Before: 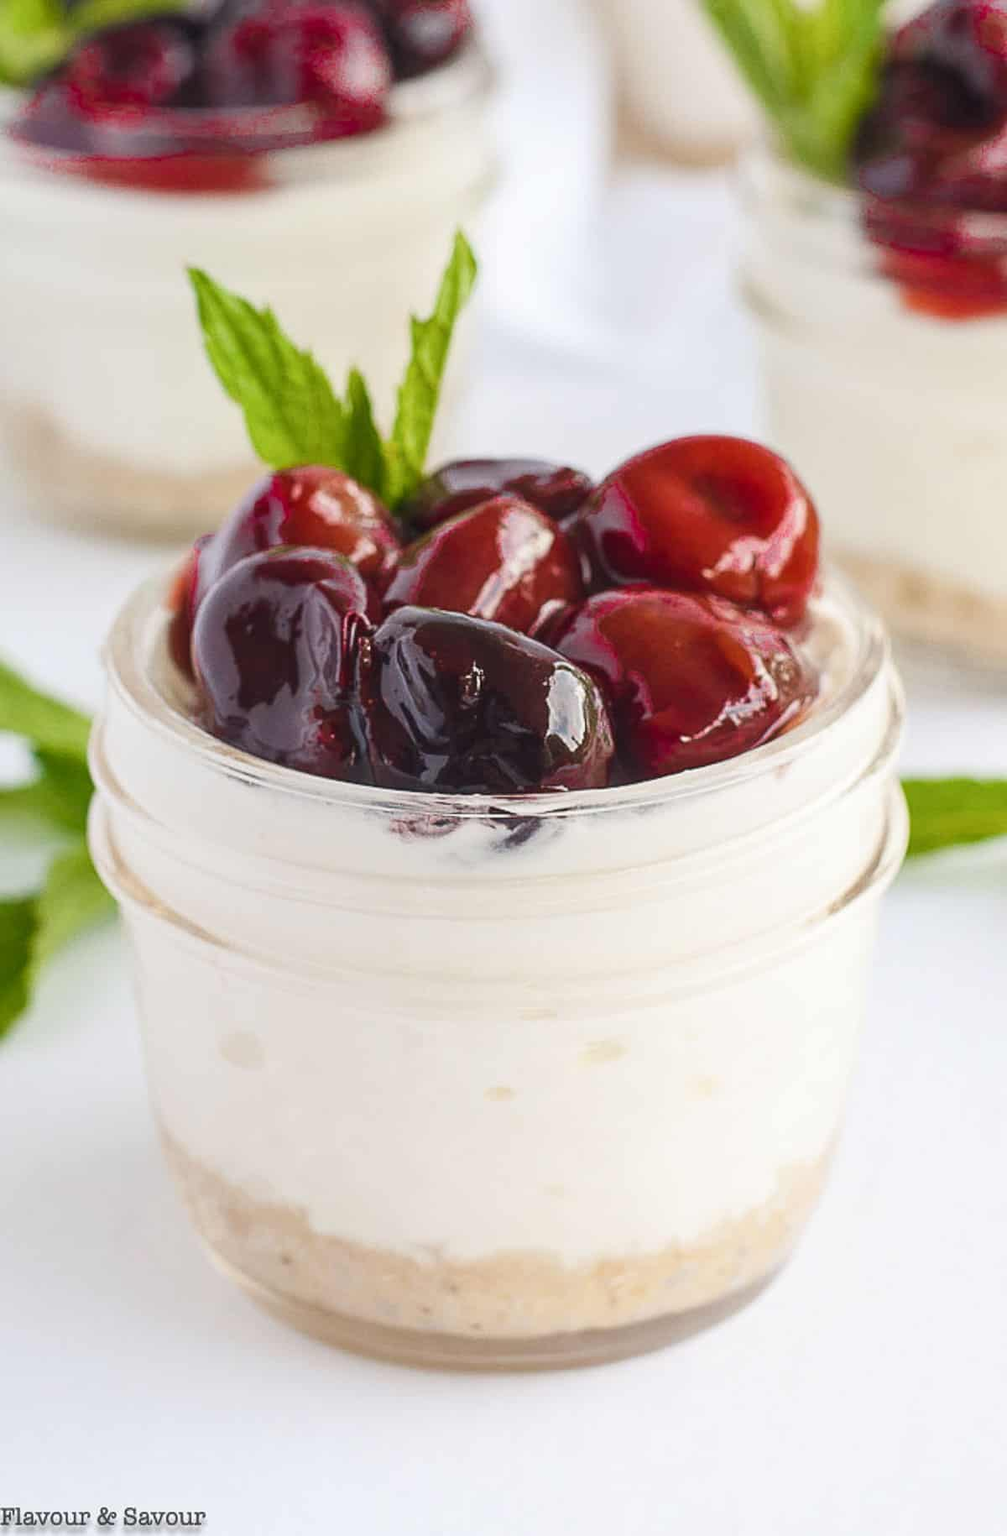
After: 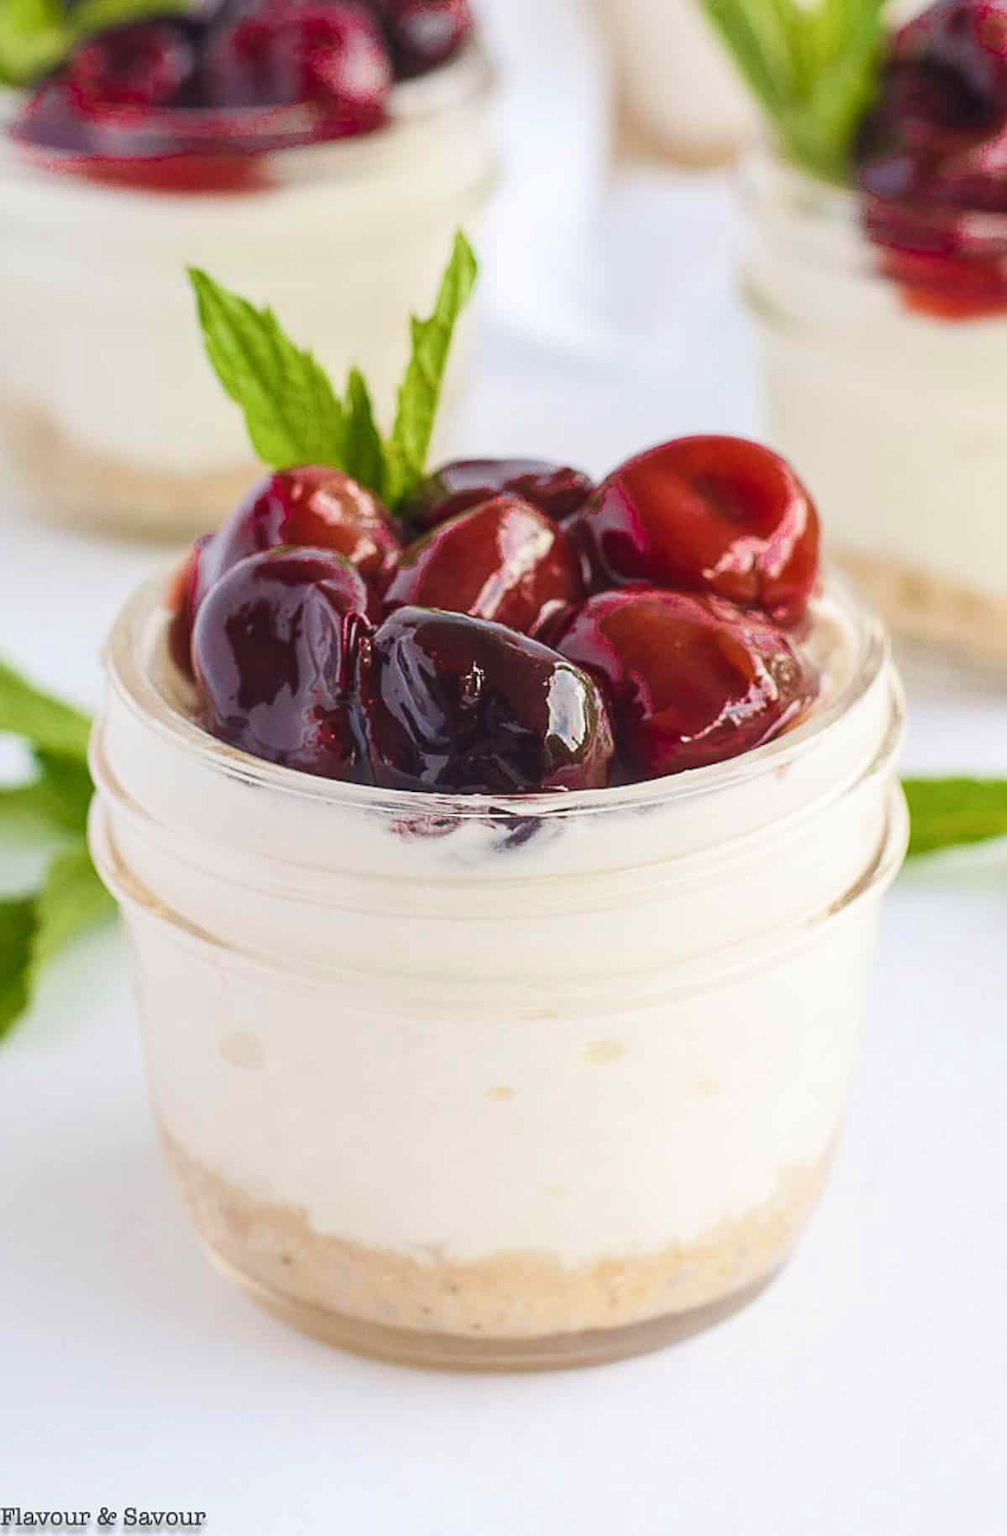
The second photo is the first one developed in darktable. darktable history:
velvia: strength 27.58%
